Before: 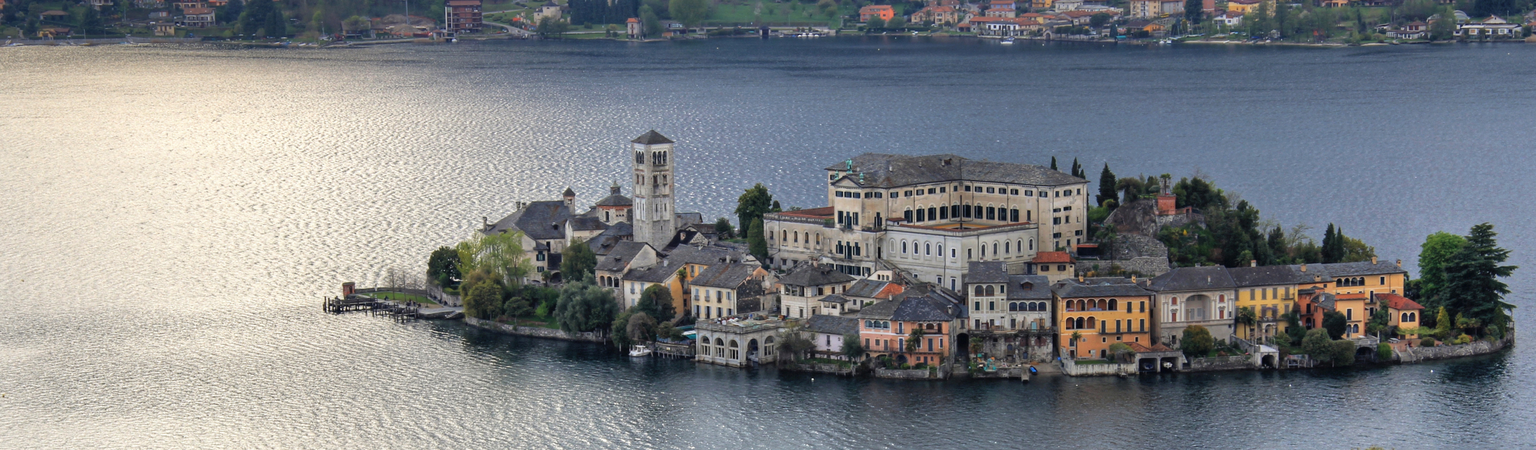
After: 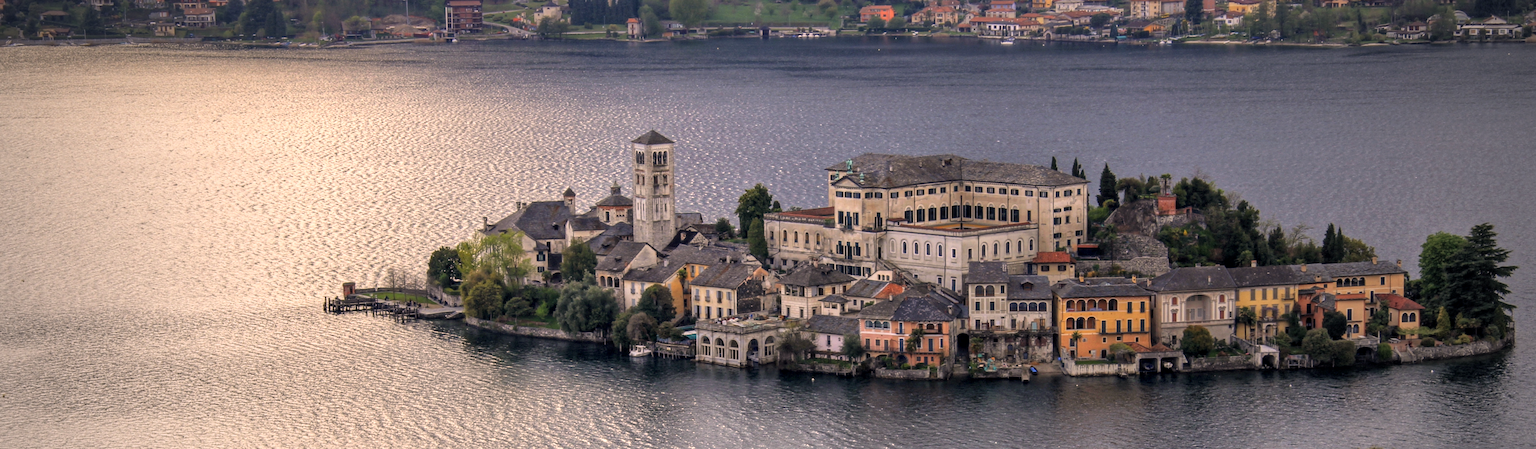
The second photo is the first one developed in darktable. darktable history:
exposure: compensate highlight preservation false
color correction: highlights a* 11.96, highlights b* 11.58
vignetting: fall-off start 72.14%, fall-off radius 108.07%, brightness -0.713, saturation -0.488, center (-0.054, -0.359), width/height ratio 0.729
local contrast: on, module defaults
